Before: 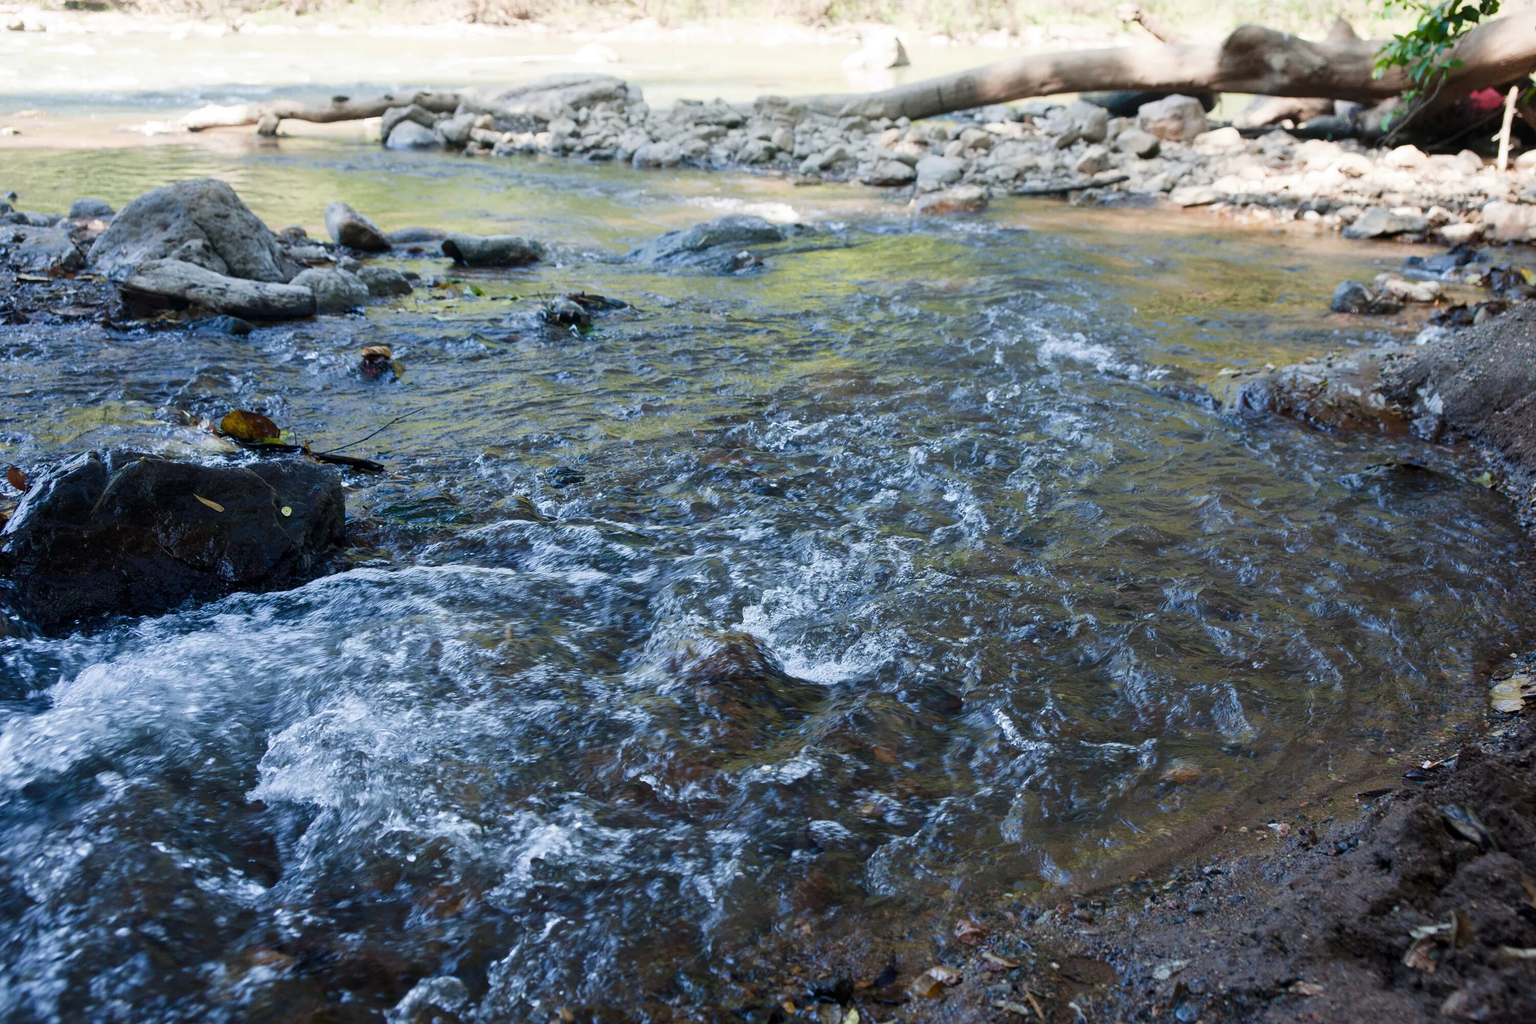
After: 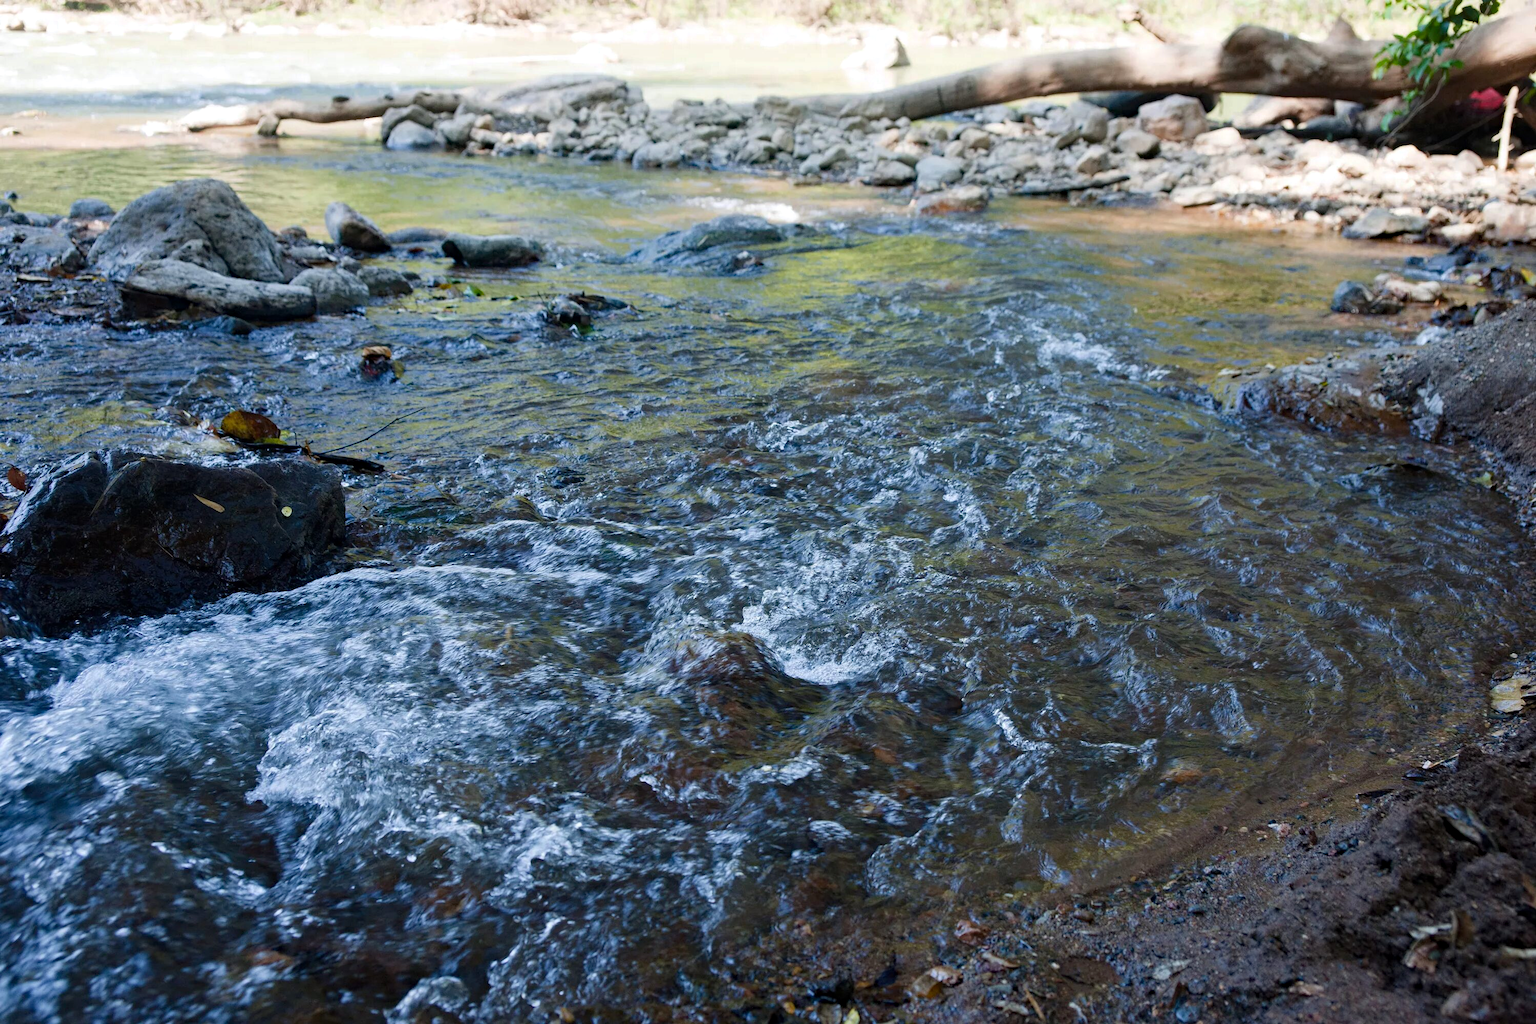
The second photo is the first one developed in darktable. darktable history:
haze removal: strength 0.245, distance 0.257, compatibility mode true, adaptive false
